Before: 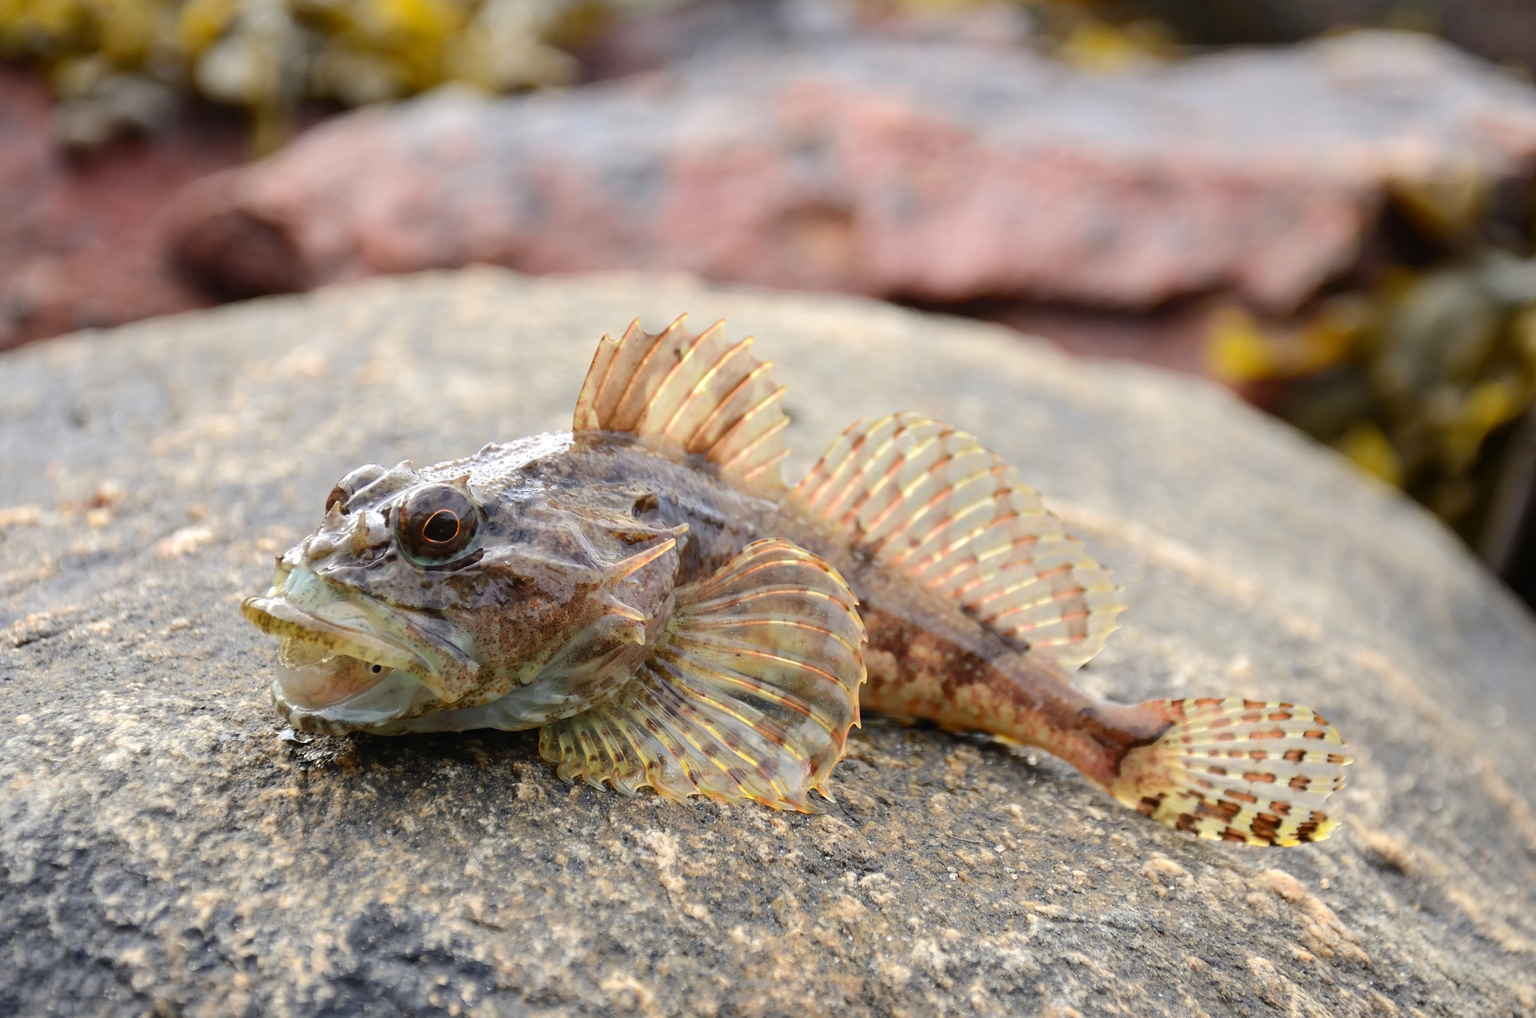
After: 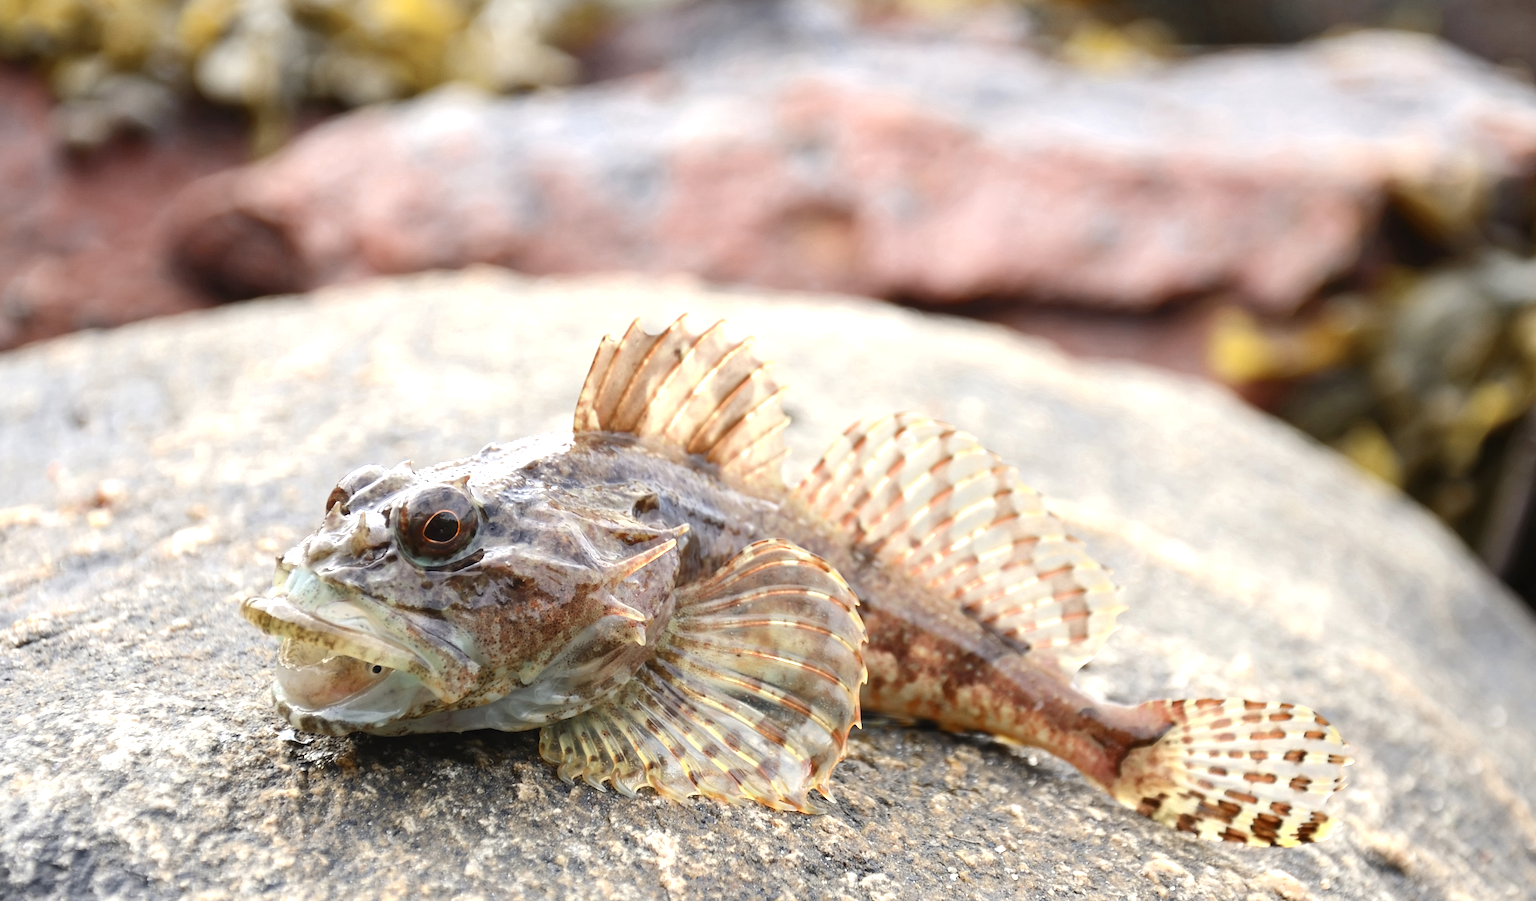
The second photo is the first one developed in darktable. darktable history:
color zones: curves: ch0 [(0, 0.5) (0.125, 0.4) (0.25, 0.5) (0.375, 0.4) (0.5, 0.4) (0.625, 0.35) (0.75, 0.35) (0.875, 0.5)]; ch1 [(0, 0.35) (0.125, 0.45) (0.25, 0.35) (0.375, 0.35) (0.5, 0.35) (0.625, 0.35) (0.75, 0.45) (0.875, 0.35)]; ch2 [(0, 0.6) (0.125, 0.5) (0.25, 0.5) (0.375, 0.6) (0.5, 0.6) (0.625, 0.5) (0.75, 0.5) (0.875, 0.5)]
crop and rotate: top 0%, bottom 11.49%
exposure: black level correction 0, exposure 0.7 EV, compensate exposure bias true, compensate highlight preservation false
